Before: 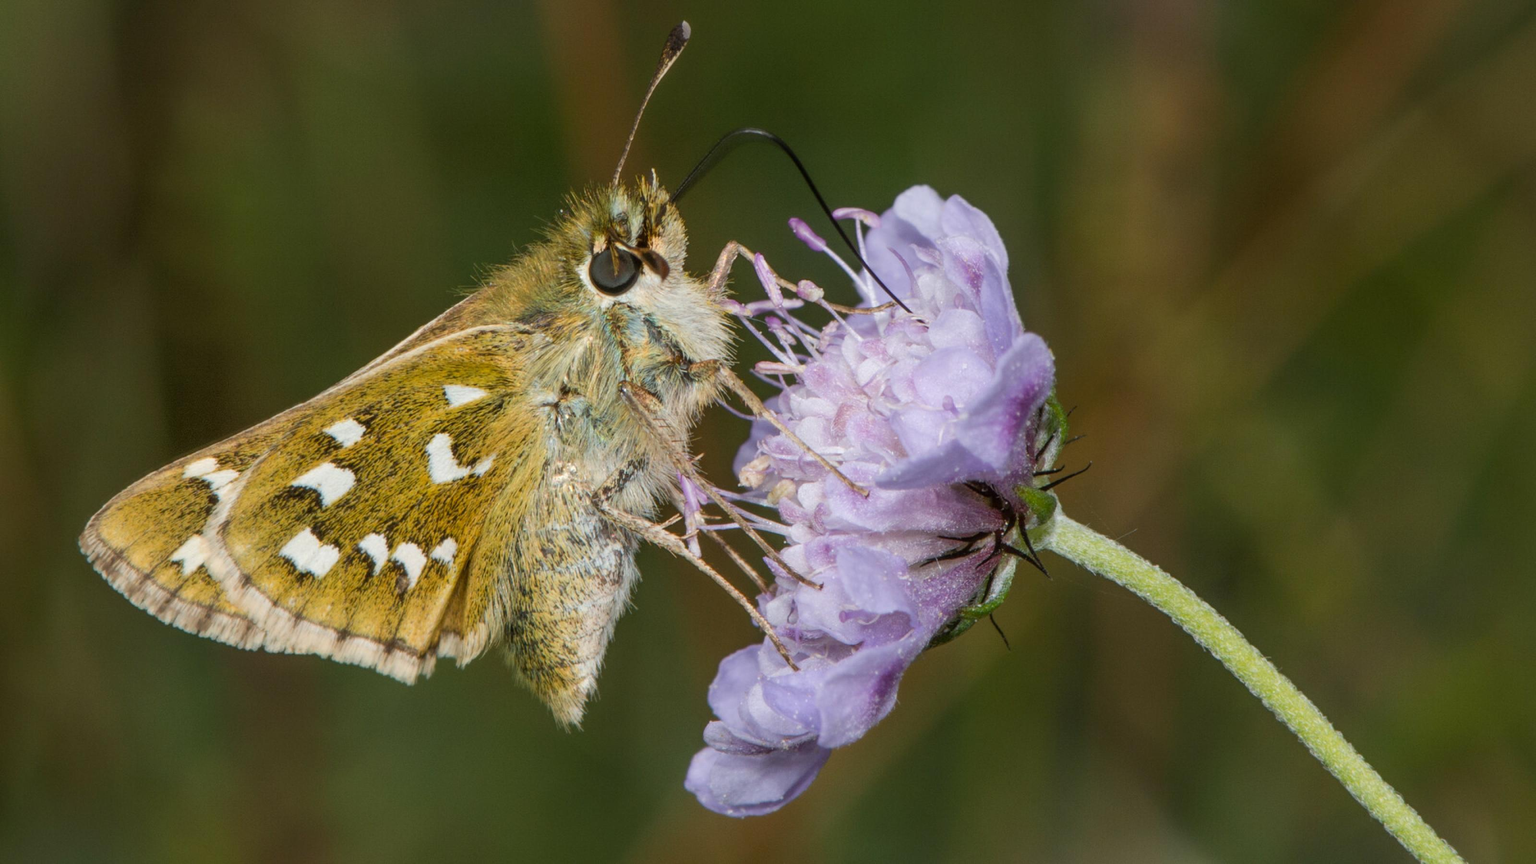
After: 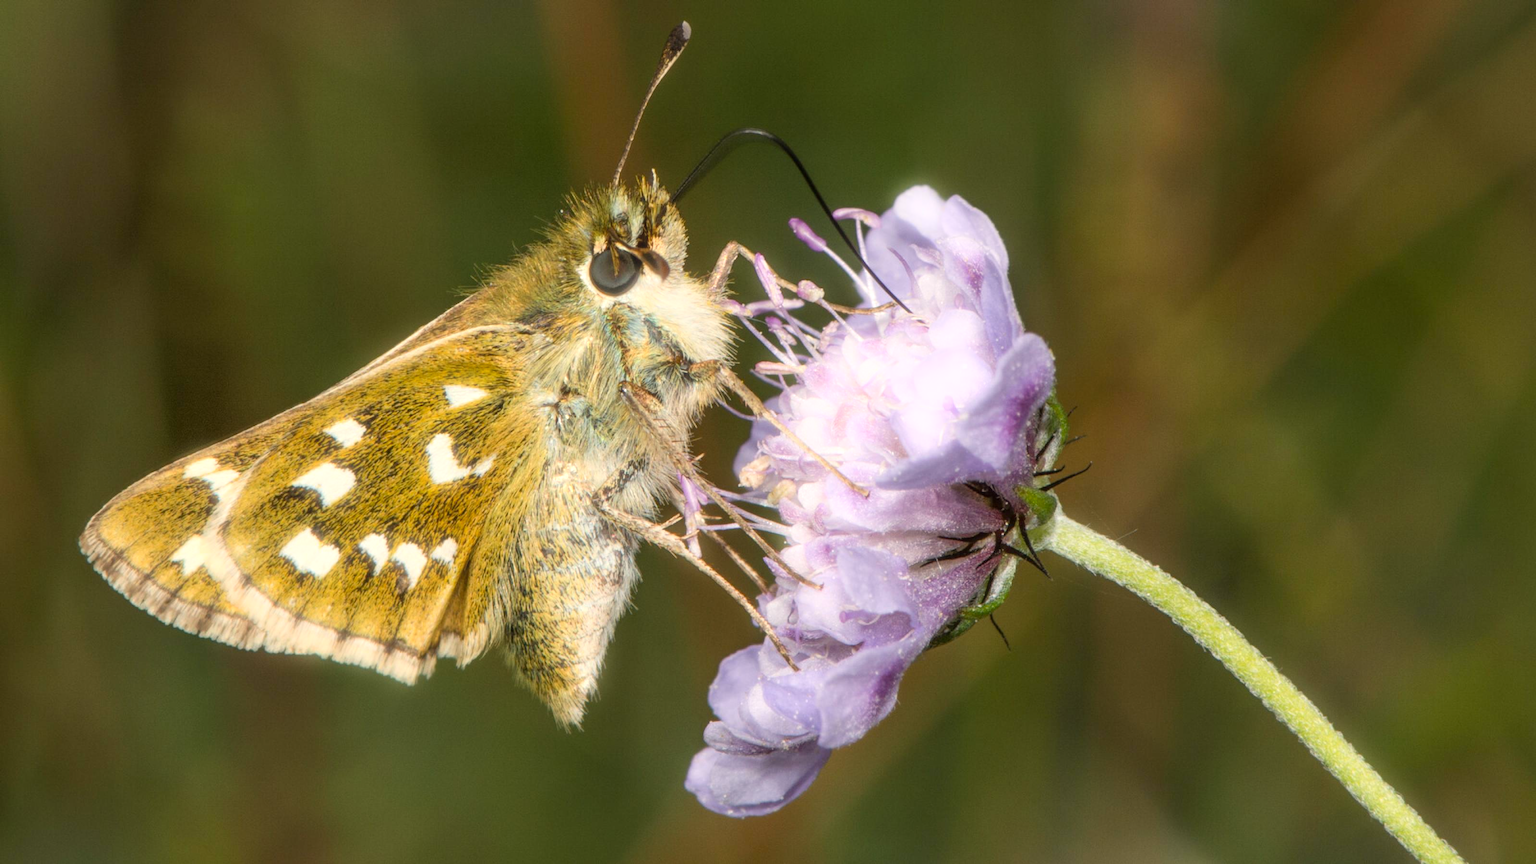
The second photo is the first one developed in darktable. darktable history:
color calibration: x 0.329, y 0.345, temperature 5633 K
exposure: exposure 0.426 EV, compensate highlight preservation false
bloom: size 5%, threshold 95%, strength 15%
